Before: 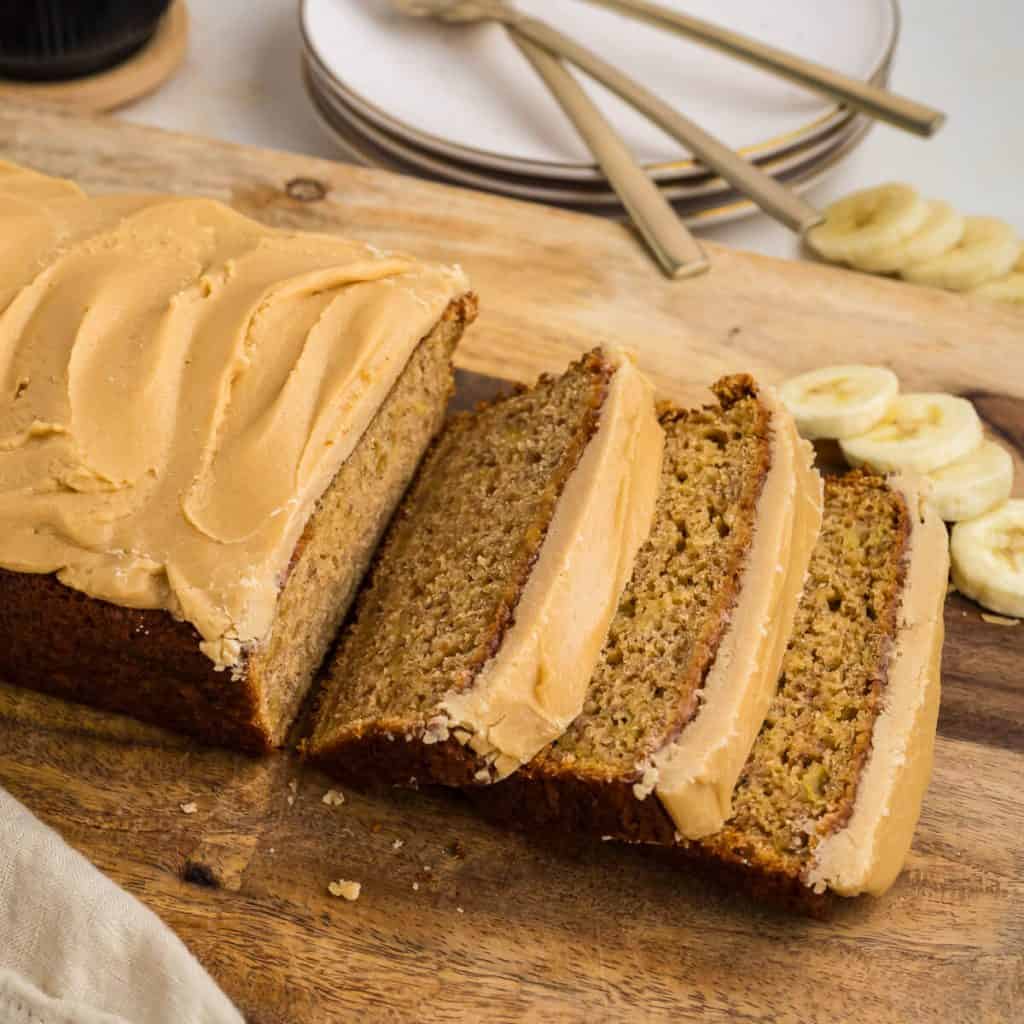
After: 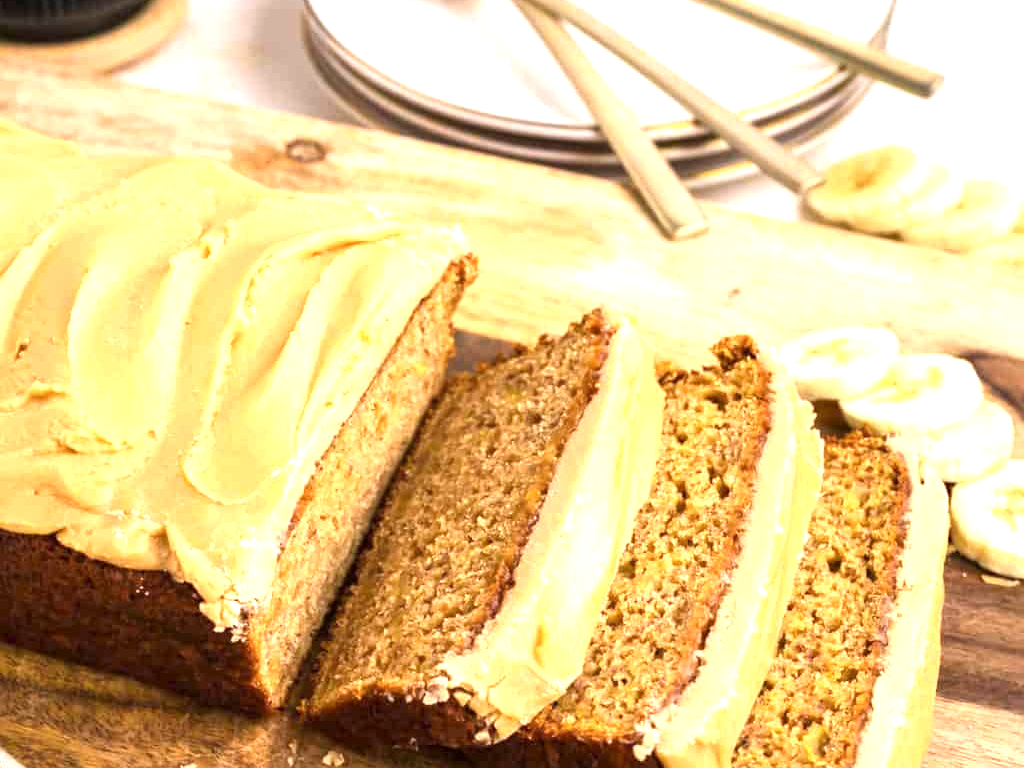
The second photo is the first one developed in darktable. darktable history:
crop: top 3.857%, bottom 21.132%
exposure: black level correction 0, exposure 1.35 EV, compensate exposure bias true, compensate highlight preservation false
color correction: highlights a* 3.12, highlights b* -1.55, shadows a* -0.101, shadows b* 2.52, saturation 0.98
